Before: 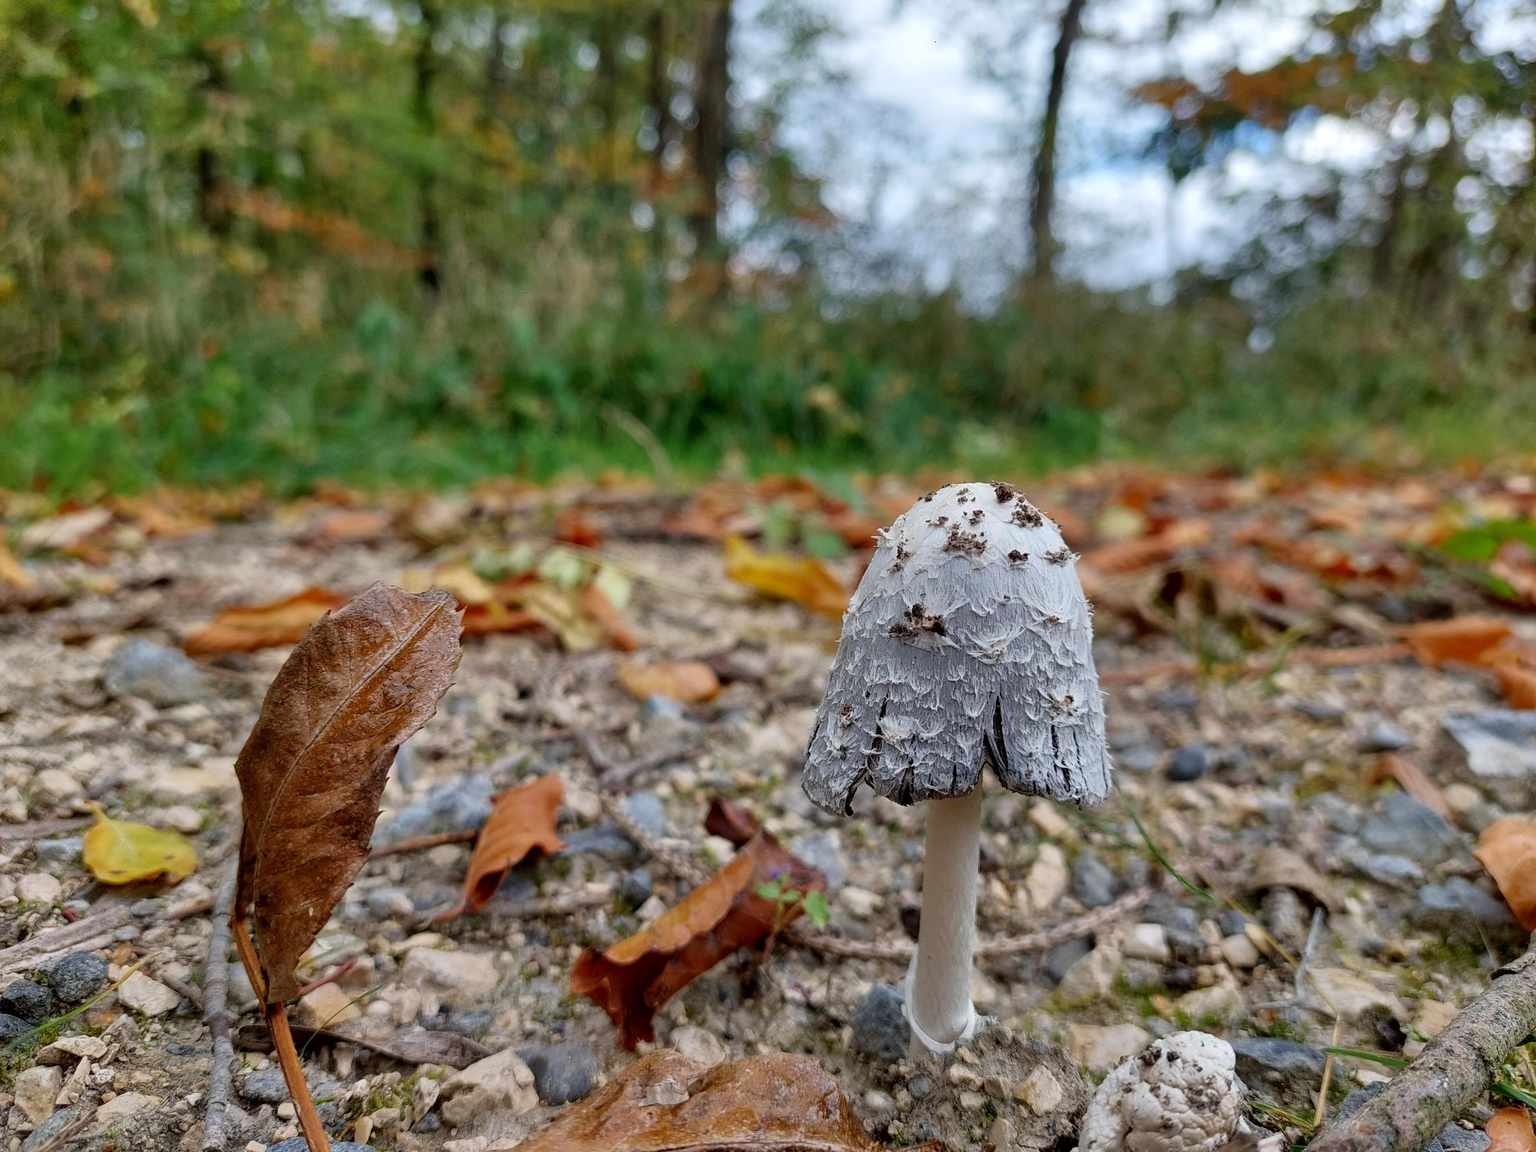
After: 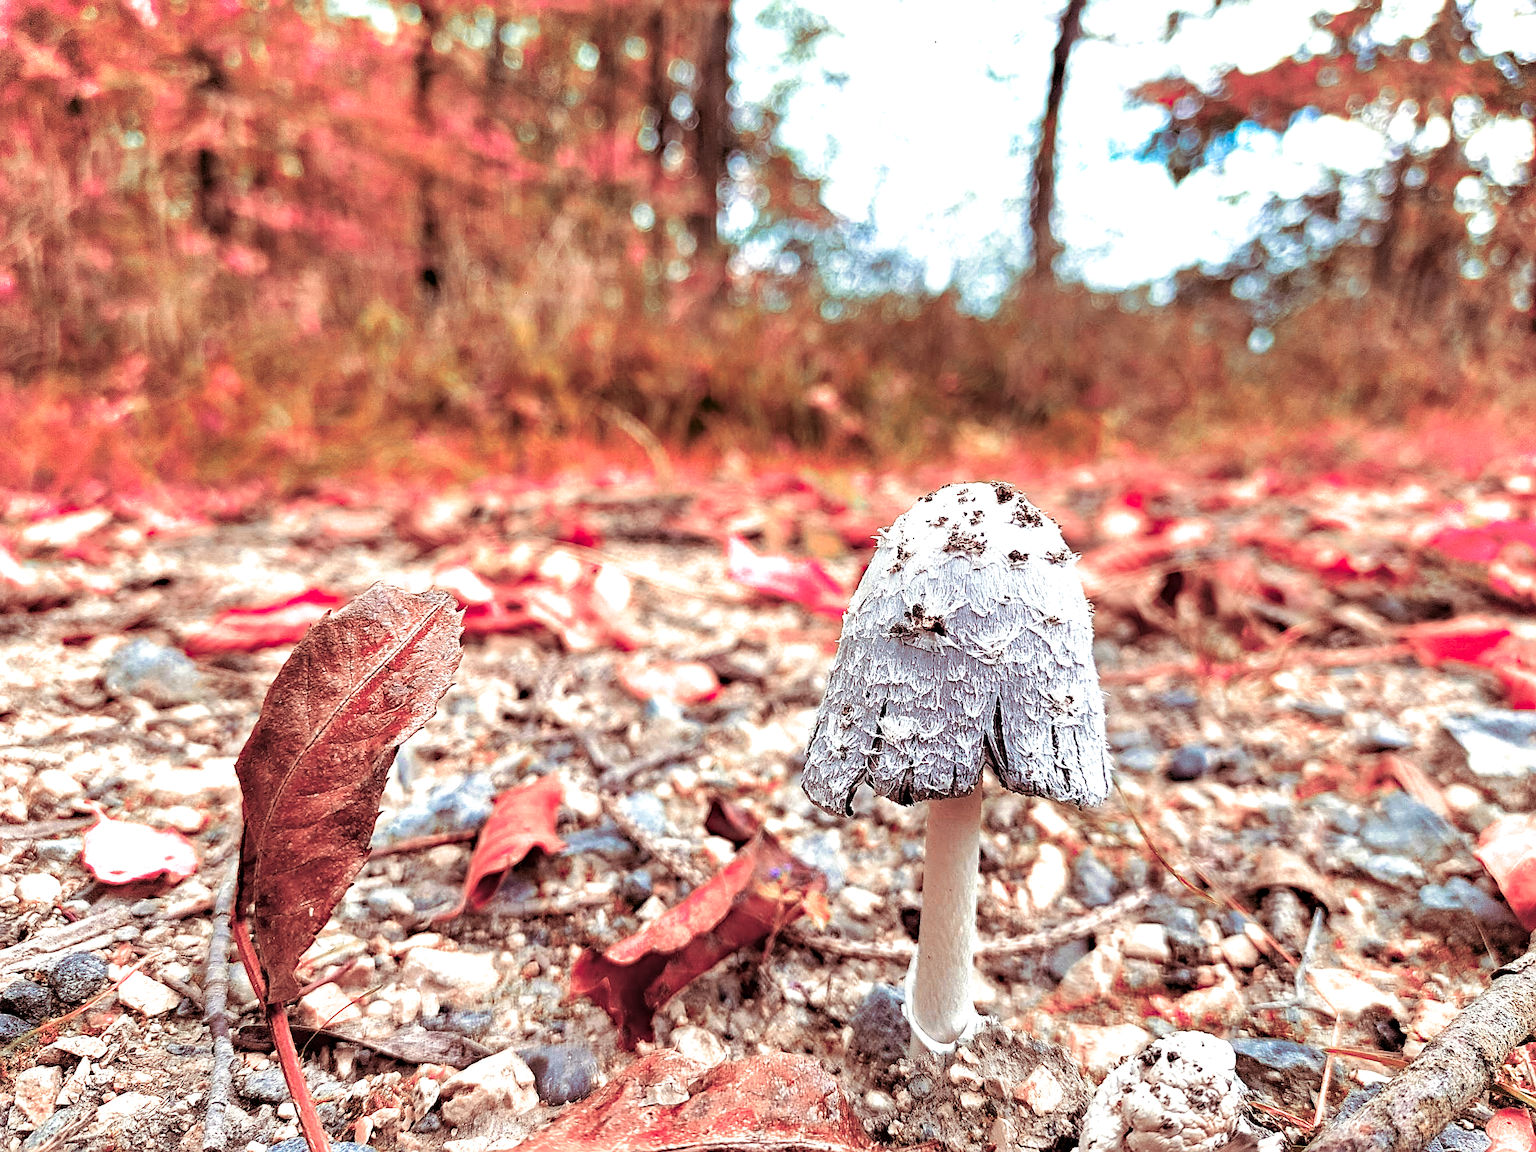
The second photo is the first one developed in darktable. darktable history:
color zones: curves: ch2 [(0, 0.488) (0.143, 0.417) (0.286, 0.212) (0.429, 0.179) (0.571, 0.154) (0.714, 0.415) (0.857, 0.495) (1, 0.488)]
split-toning: on, module defaults
haze removal: strength 0.29, distance 0.25, compatibility mode true, adaptive false
exposure: black level correction 0, exposure 1.45 EV, compensate exposure bias true, compensate highlight preservation false
sharpen: on, module defaults
